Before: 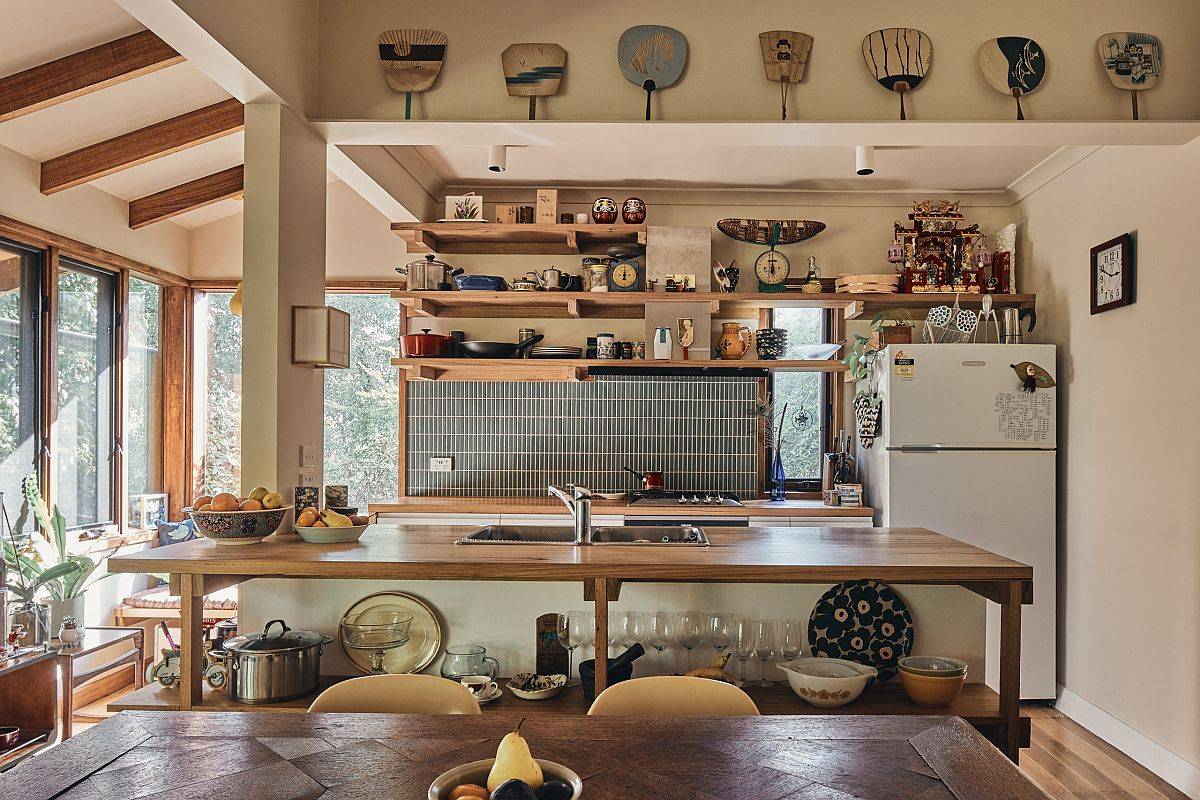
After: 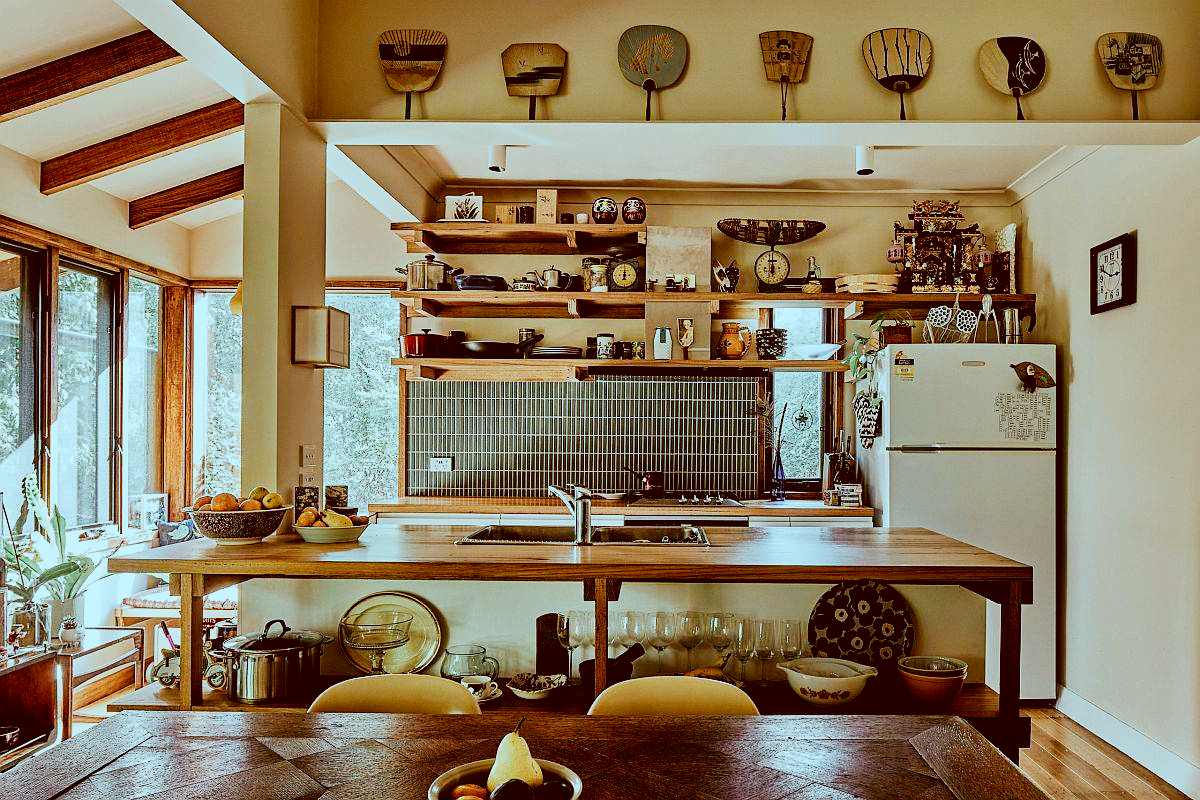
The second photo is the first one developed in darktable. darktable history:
color correction: highlights a* -14.61, highlights b* -16.4, shadows a* 10.51, shadows b* 28.7
filmic rgb: black relative exposure -5.14 EV, white relative exposure 3.97 EV, threshold 5.97 EV, hardness 2.9, contrast 1.499, add noise in highlights 0.002, preserve chrominance no, color science v3 (2019), use custom middle-gray values true, contrast in highlights soft, enable highlight reconstruction true
